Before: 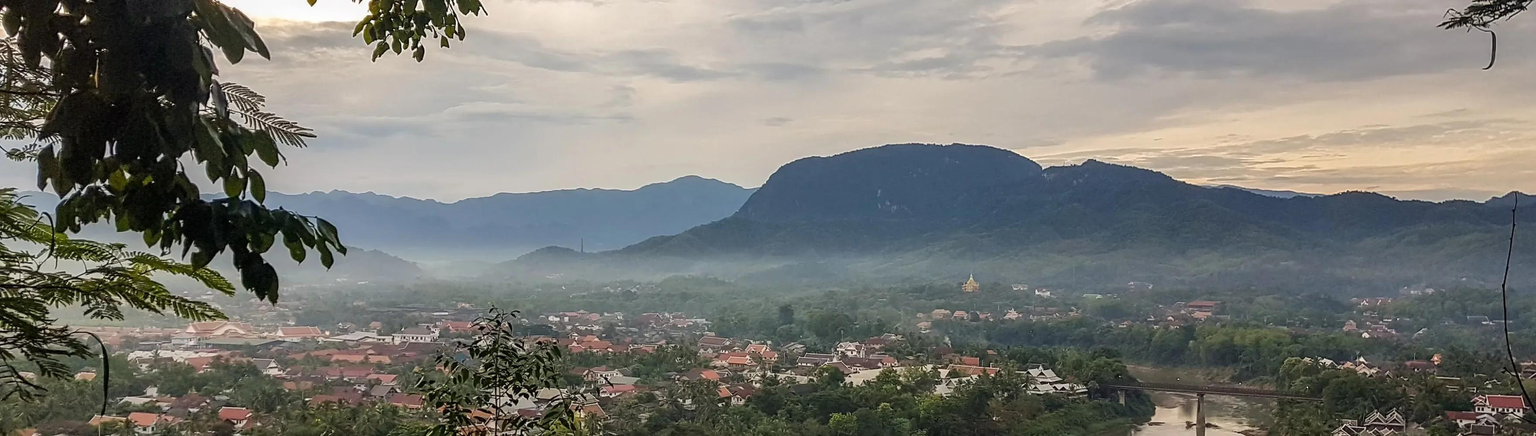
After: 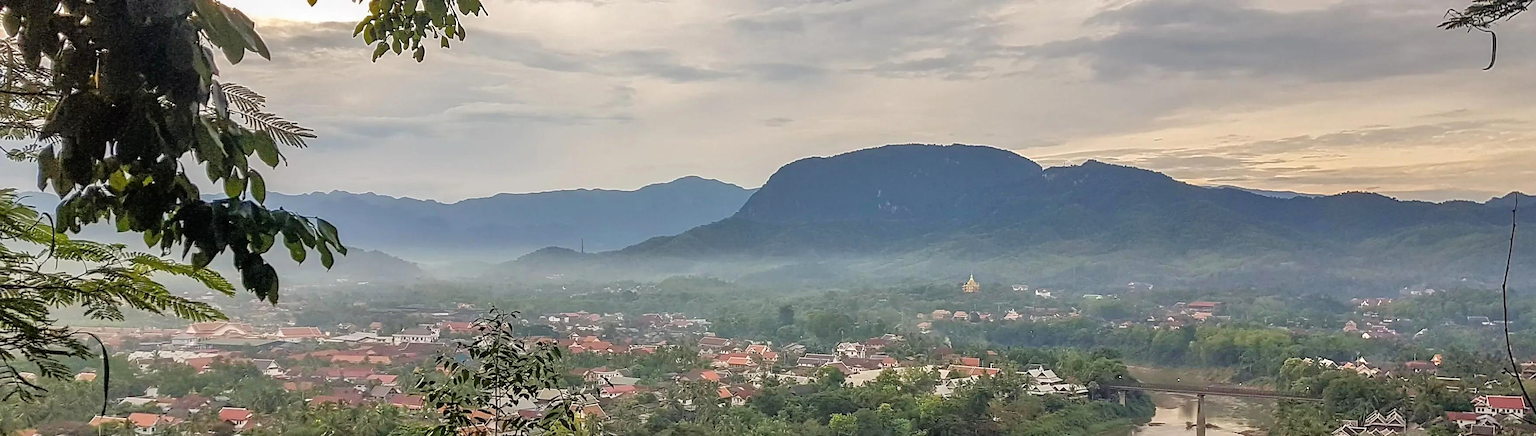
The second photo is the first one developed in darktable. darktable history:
tone equalizer: -7 EV 0.156 EV, -6 EV 0.574 EV, -5 EV 1.17 EV, -4 EV 1.35 EV, -3 EV 1.18 EV, -2 EV 0.6 EV, -1 EV 0.157 EV
sharpen: radius 1.604, amount 0.358, threshold 1.305
